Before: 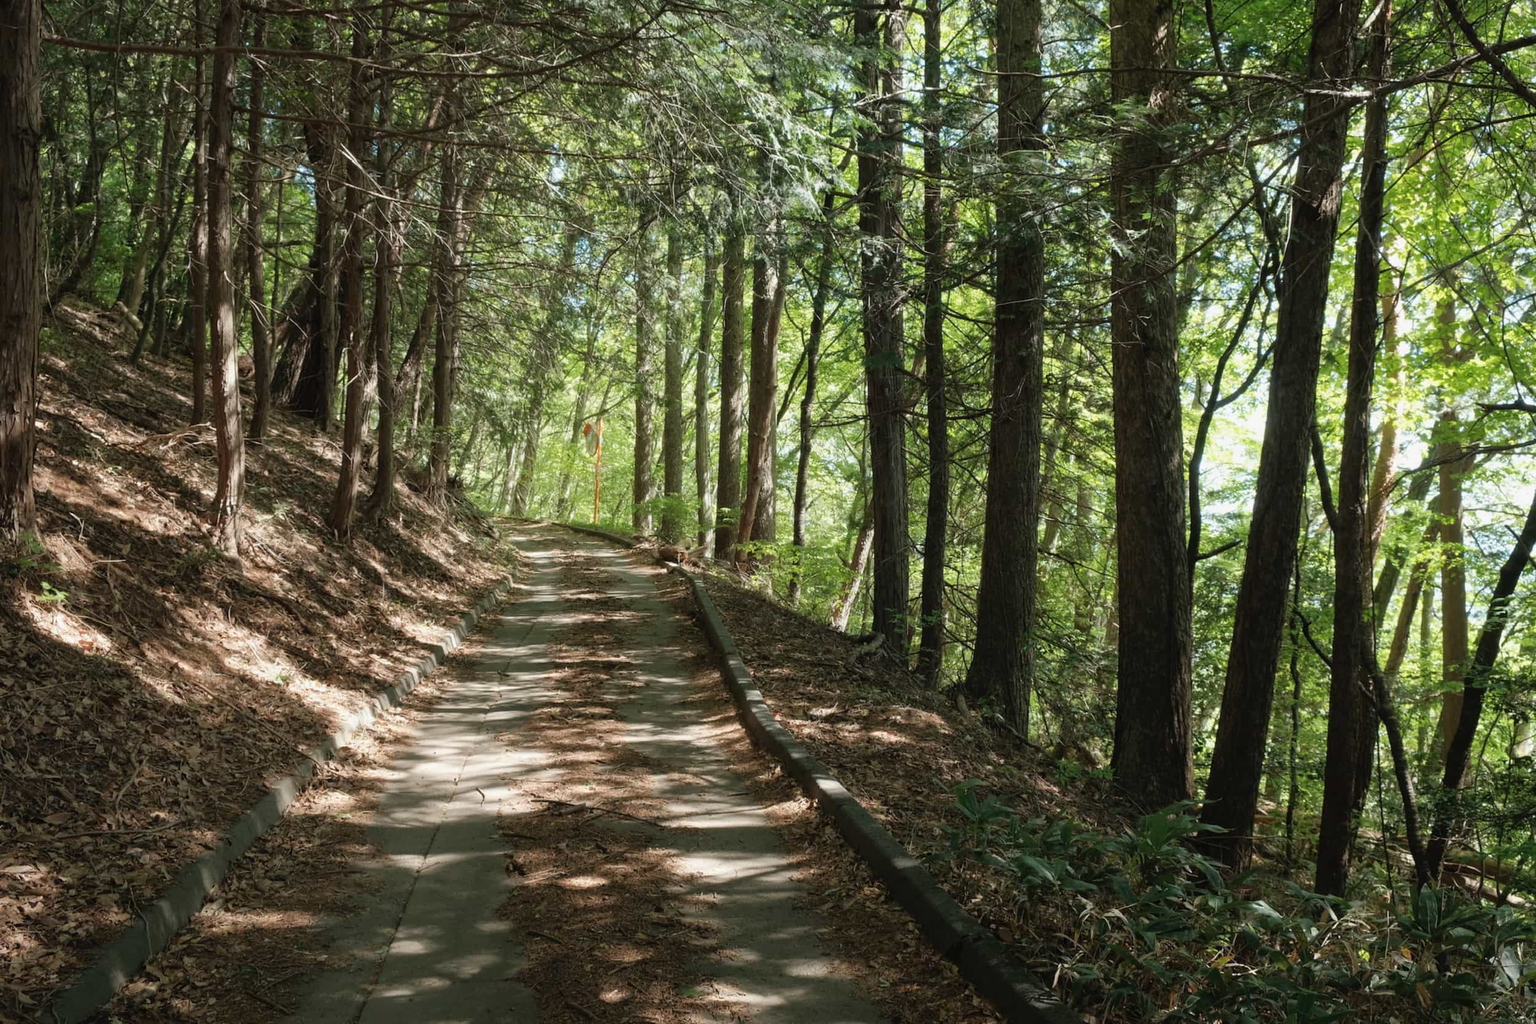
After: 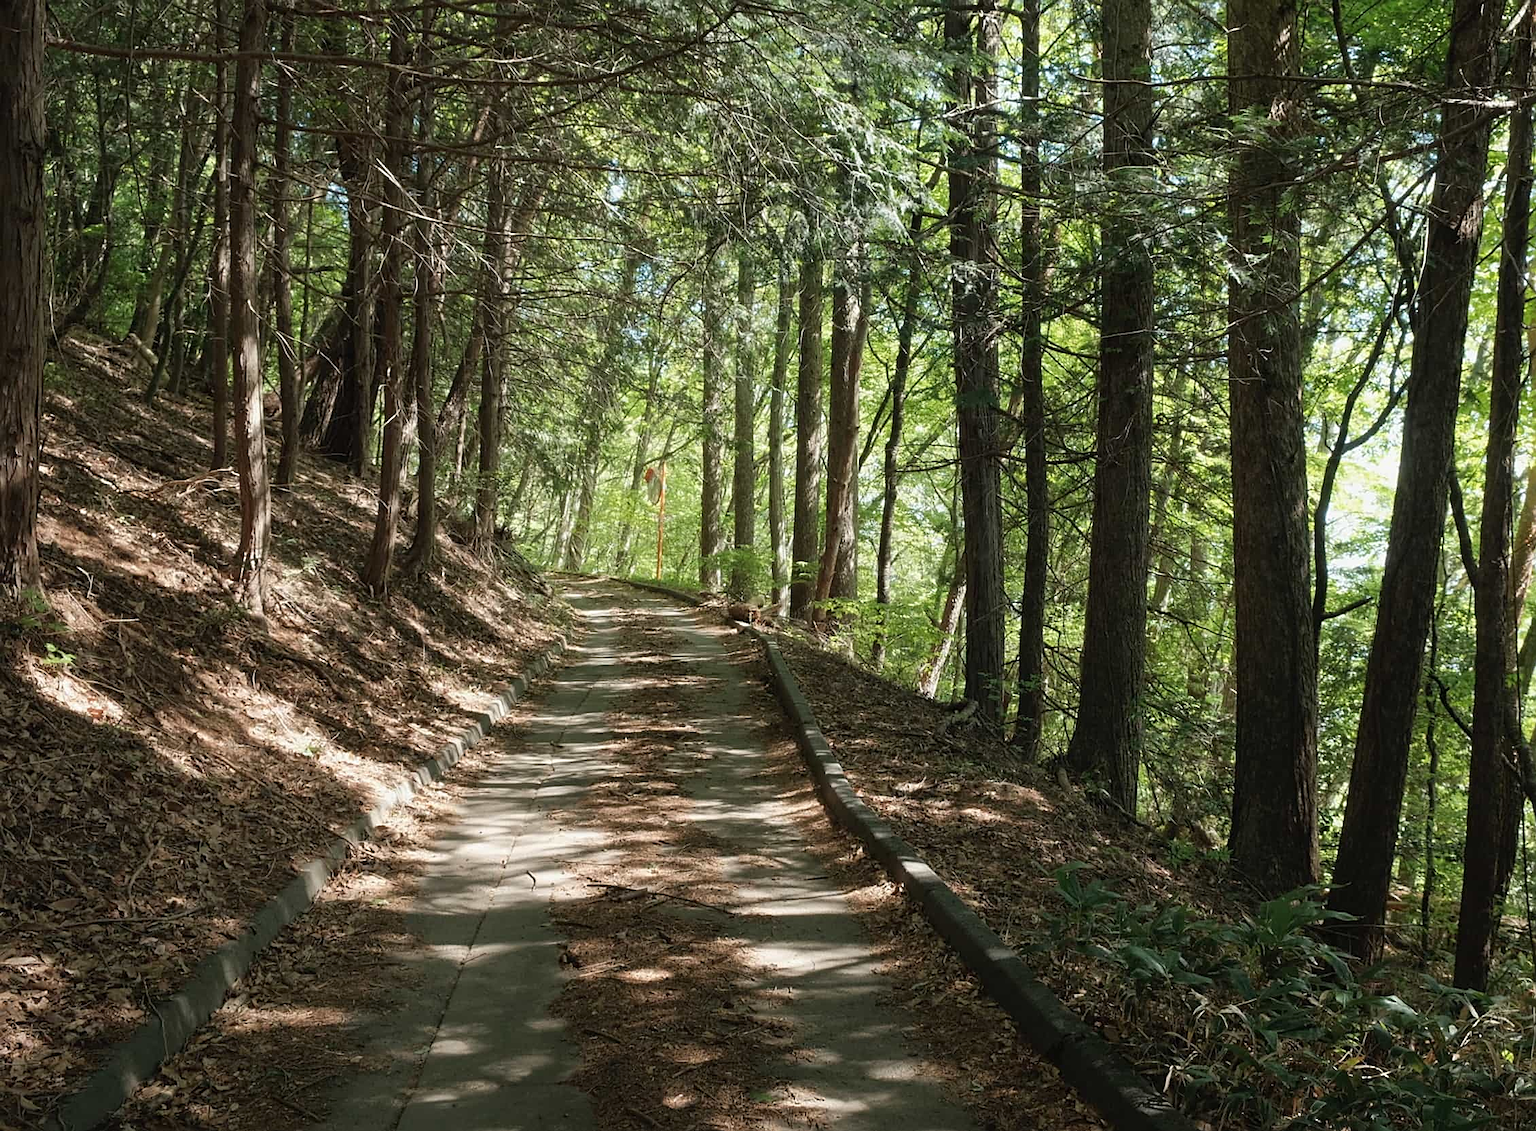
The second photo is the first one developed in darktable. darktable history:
crop: right 9.509%, bottom 0.031%
sharpen: on, module defaults
